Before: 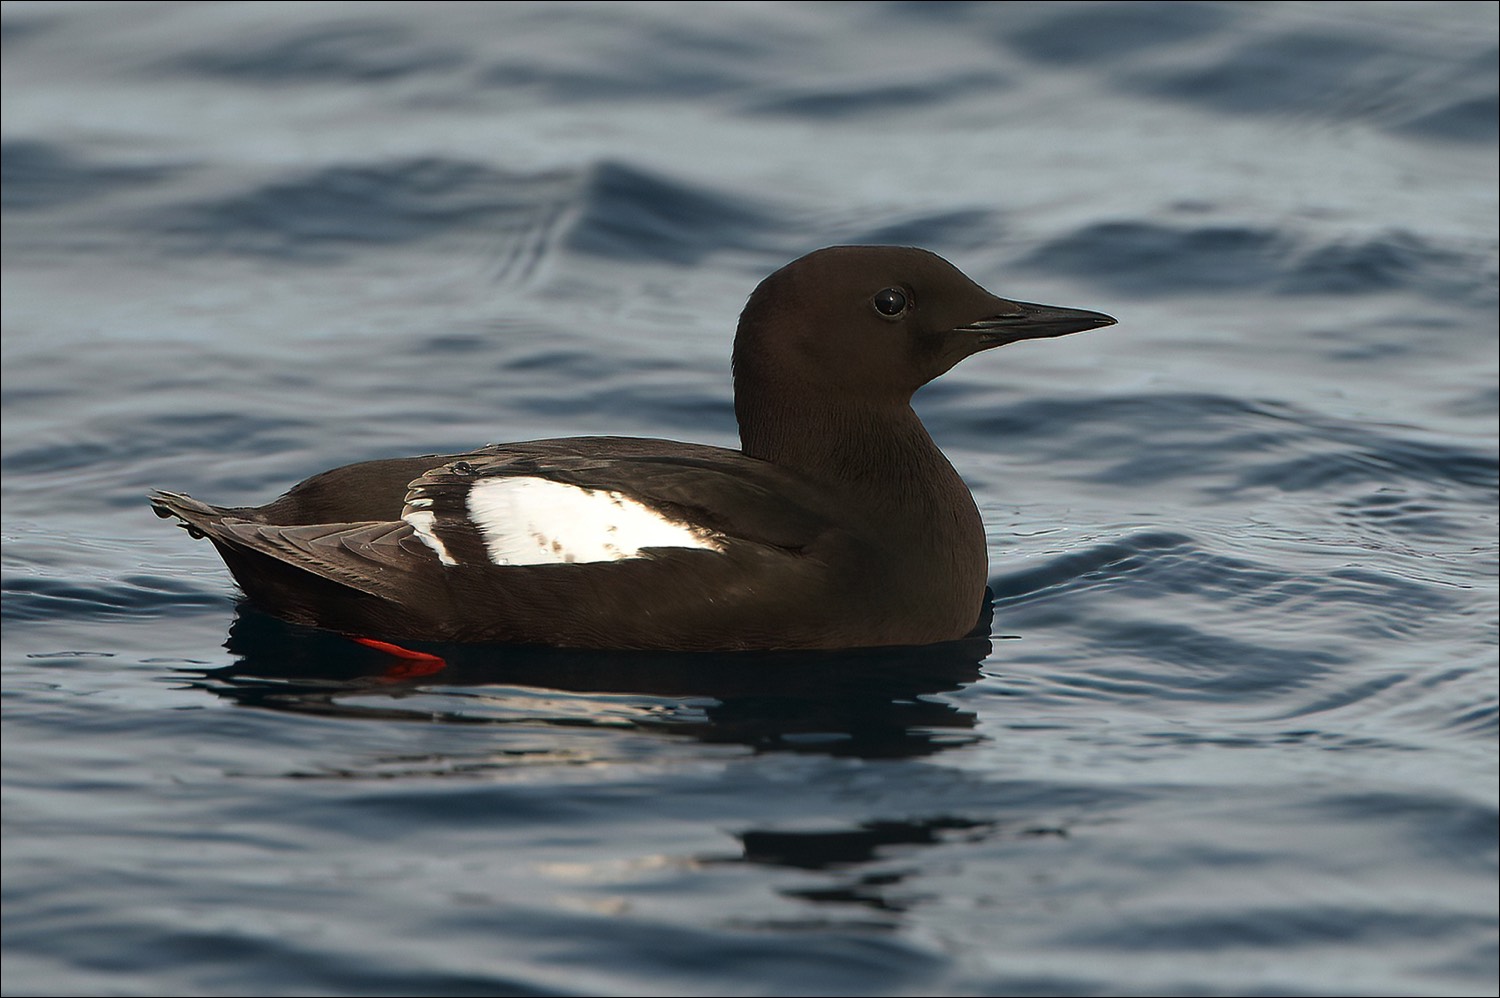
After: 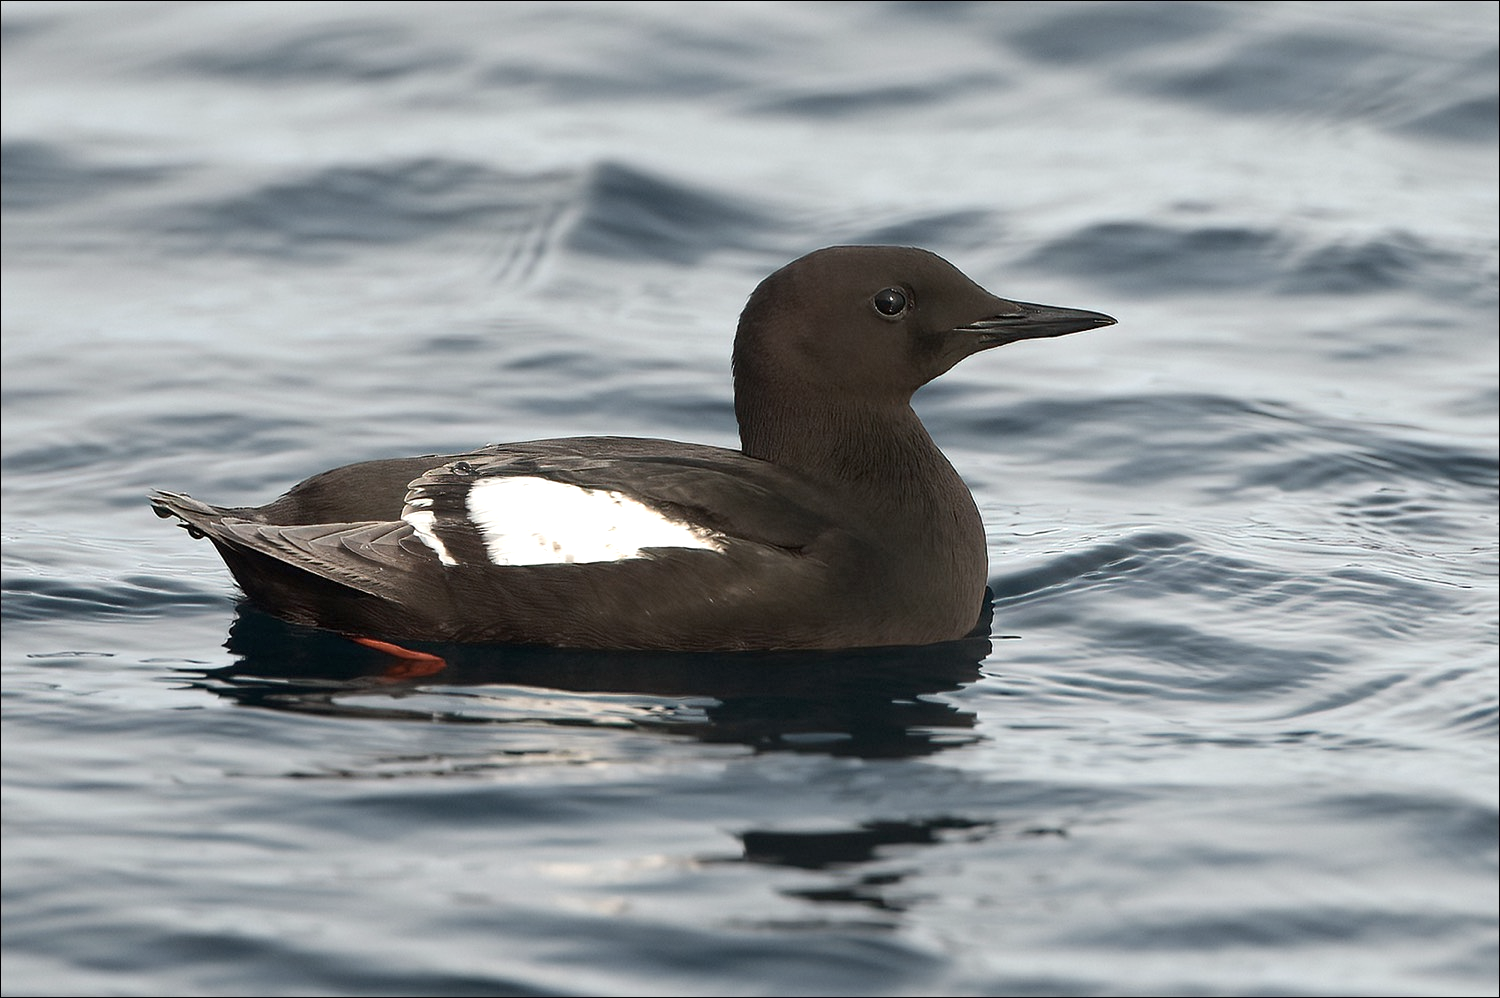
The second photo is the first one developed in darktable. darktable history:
contrast brightness saturation: contrast 0.103, saturation -0.367
exposure: exposure 0.449 EV, compensate highlight preservation false
